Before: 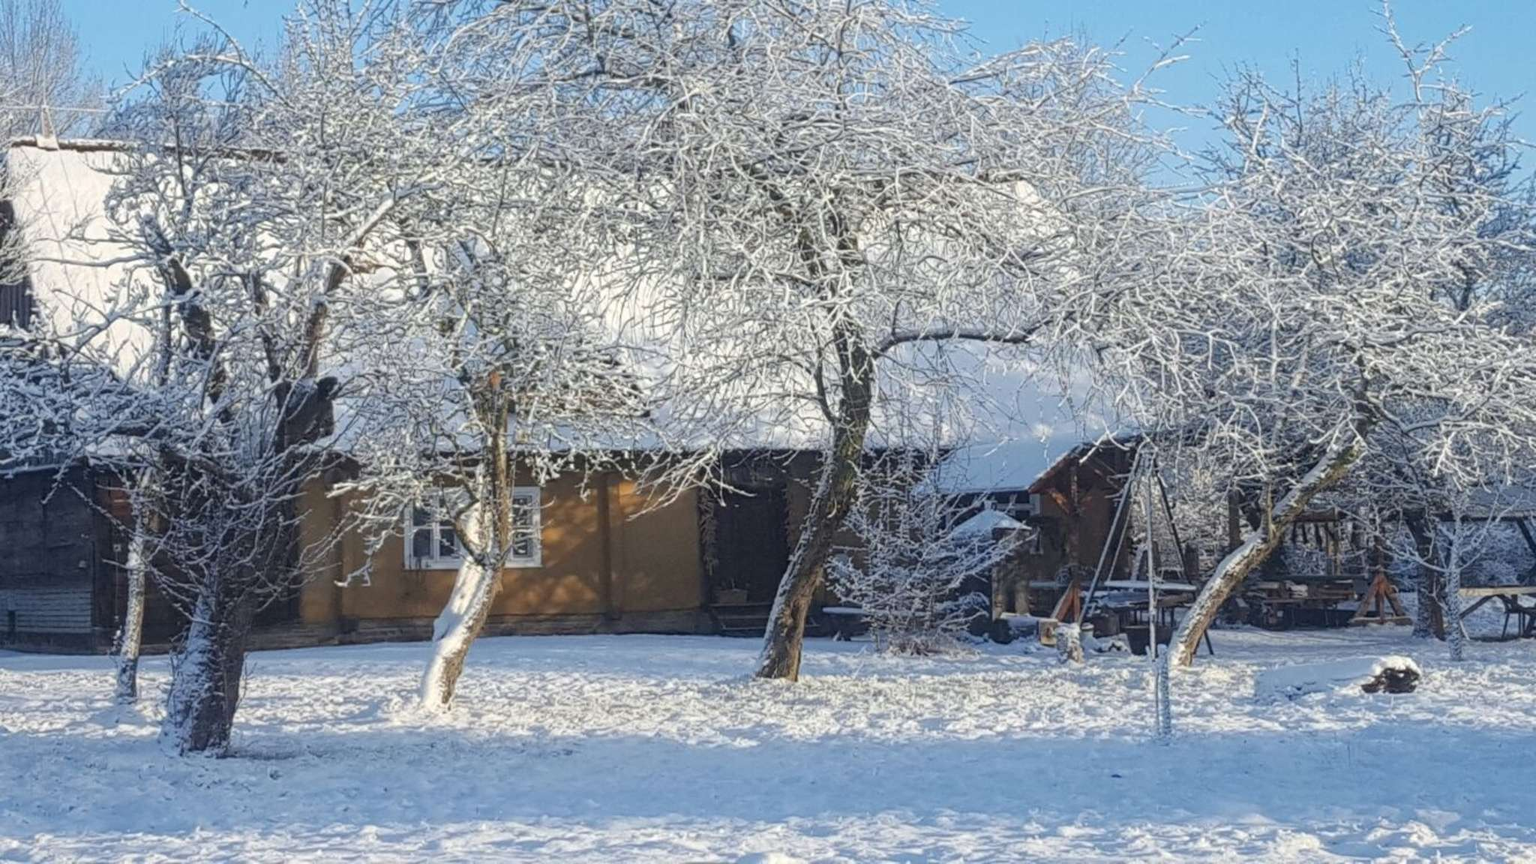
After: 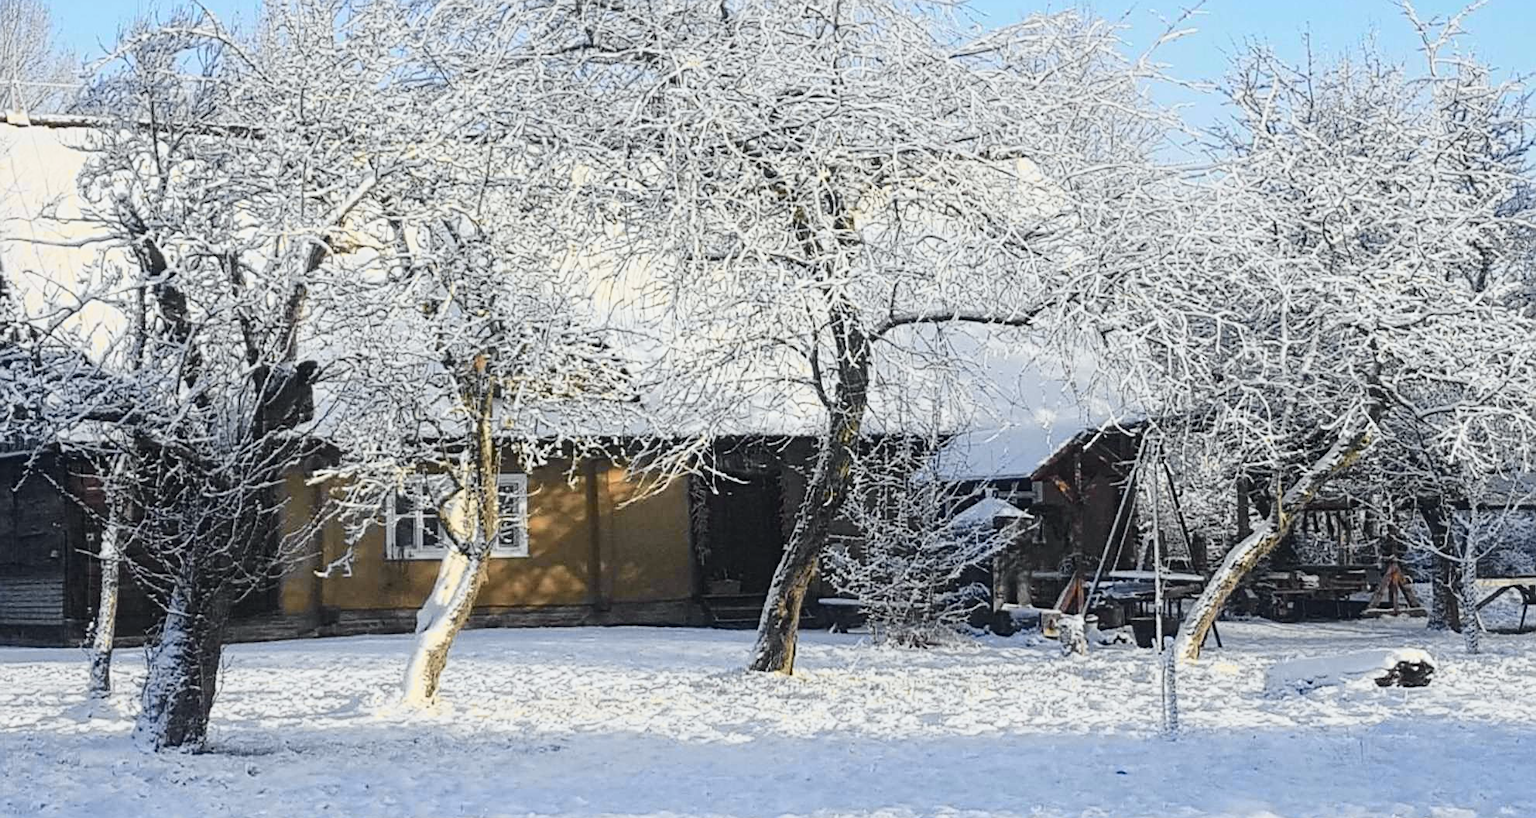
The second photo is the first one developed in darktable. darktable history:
tone curve: curves: ch0 [(0, 0.026) (0.058, 0.036) (0.246, 0.214) (0.437, 0.498) (0.55, 0.644) (0.657, 0.767) (0.822, 0.9) (1, 0.961)]; ch1 [(0, 0) (0.346, 0.307) (0.408, 0.369) (0.453, 0.457) (0.476, 0.489) (0.502, 0.498) (0.521, 0.515) (0.537, 0.531) (0.612, 0.641) (0.676, 0.728) (1, 1)]; ch2 [(0, 0) (0.346, 0.34) (0.434, 0.46) (0.485, 0.494) (0.5, 0.494) (0.511, 0.508) (0.537, 0.564) (0.579, 0.599) (0.663, 0.67) (1, 1)], color space Lab, independent channels, preserve colors none
sharpen: on, module defaults
crop: left 1.964%, top 3.251%, right 1.122%, bottom 4.933%
